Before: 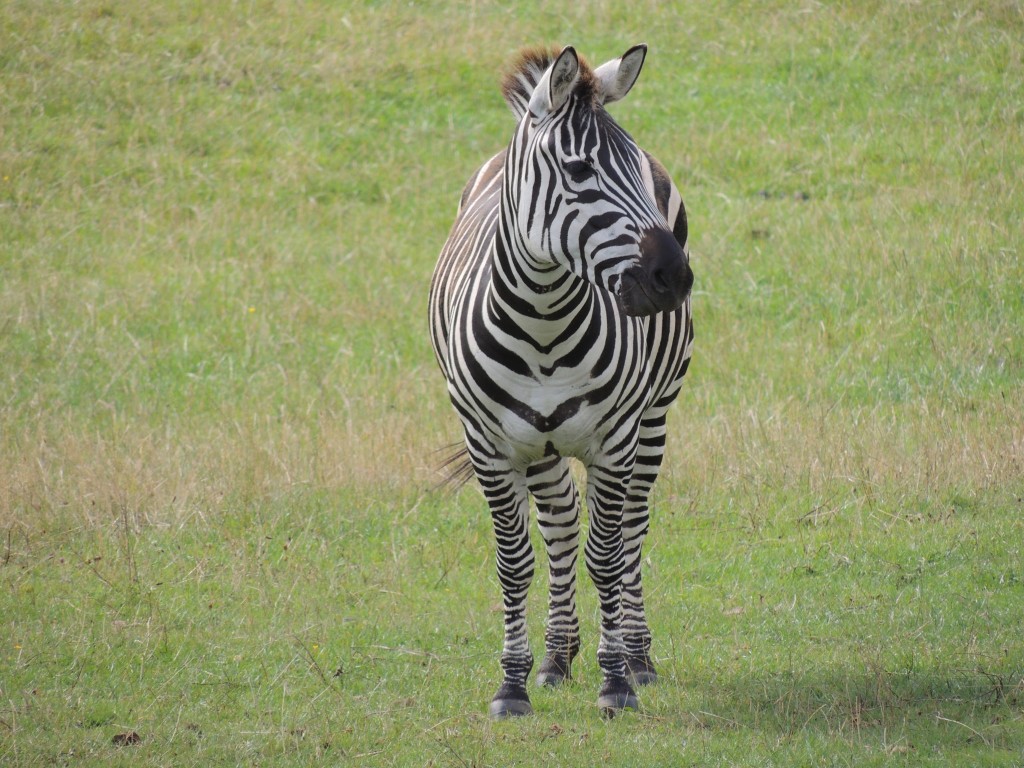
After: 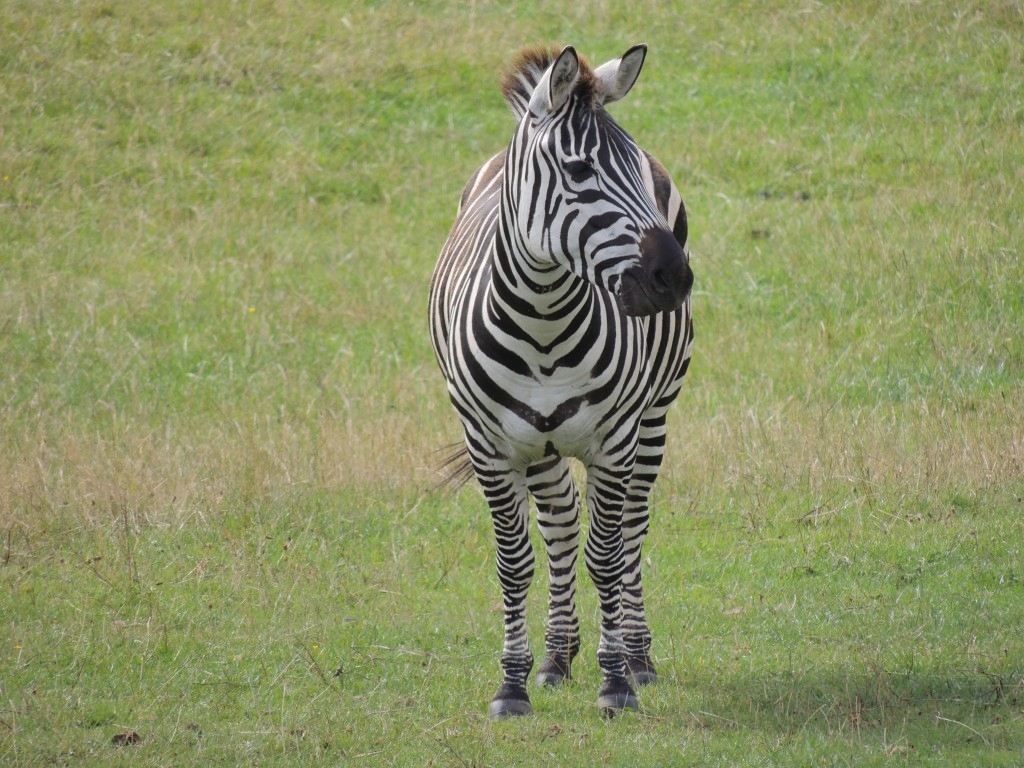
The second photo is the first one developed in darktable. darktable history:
shadows and highlights: highlights color adjustment 52.21%, low approximation 0.01, soften with gaussian
